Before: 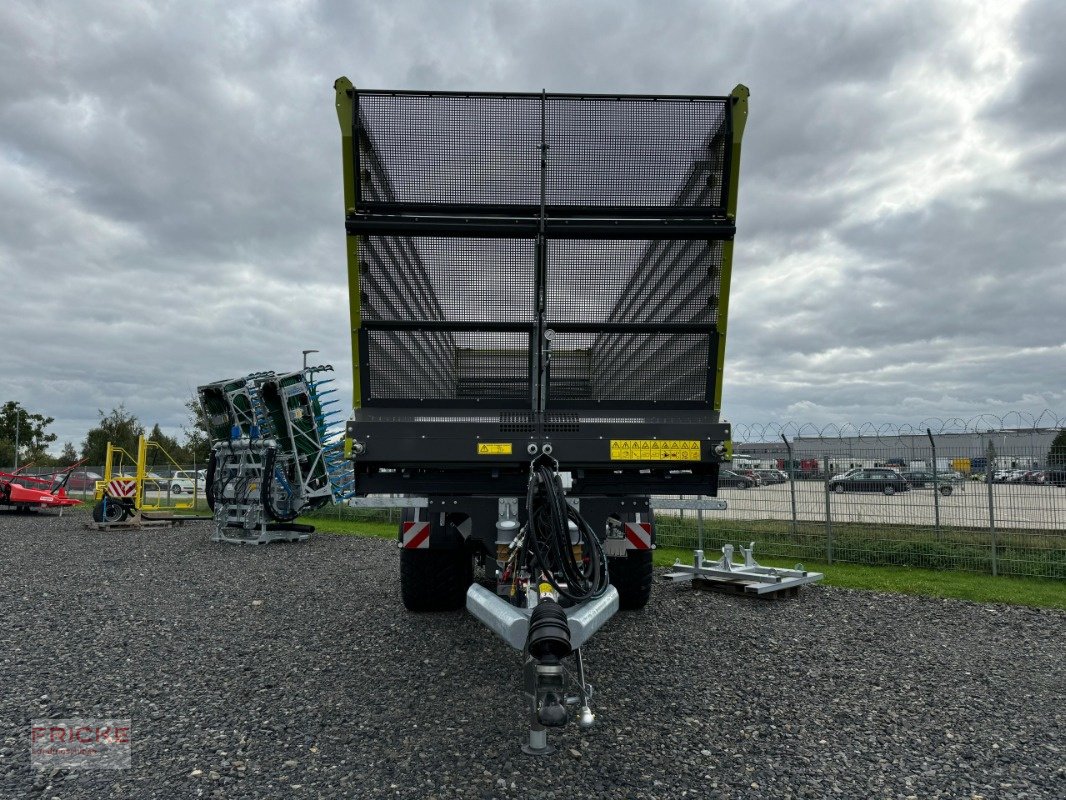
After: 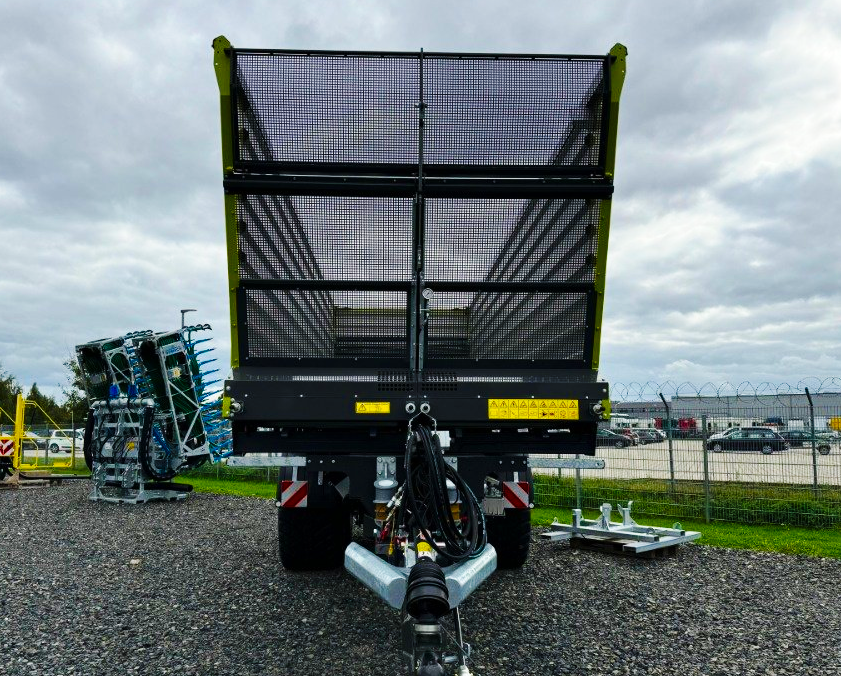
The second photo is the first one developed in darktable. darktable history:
crop: left 11.466%, top 5.145%, right 9.604%, bottom 10.286%
base curve: curves: ch0 [(0, 0) (0.032, 0.025) (0.121, 0.166) (0.206, 0.329) (0.605, 0.79) (1, 1)], preserve colors none
velvia: strength 31.38%, mid-tones bias 0.206
